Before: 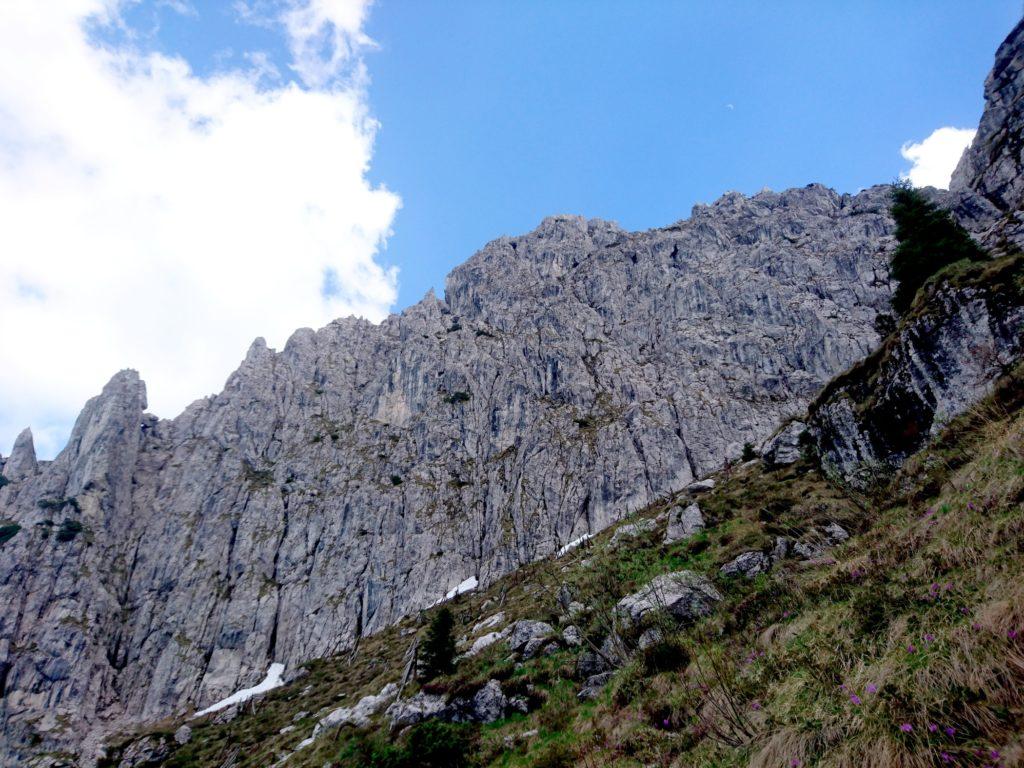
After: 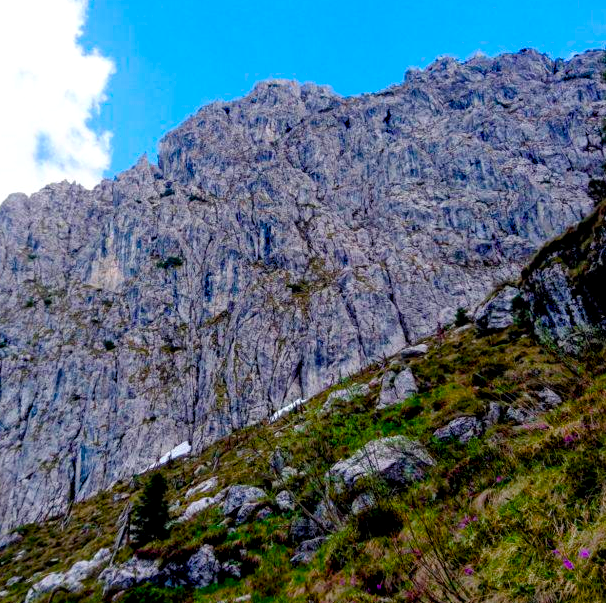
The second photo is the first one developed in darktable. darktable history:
local contrast: on, module defaults
crop and rotate: left 28.101%, top 17.582%, right 12.668%, bottom 3.888%
color balance rgb: linear chroma grading › global chroma 41.358%, perceptual saturation grading › global saturation 26.249%, perceptual saturation grading › highlights -28.872%, perceptual saturation grading › mid-tones 15.134%, perceptual saturation grading › shadows 33.521%, global vibrance 20%
